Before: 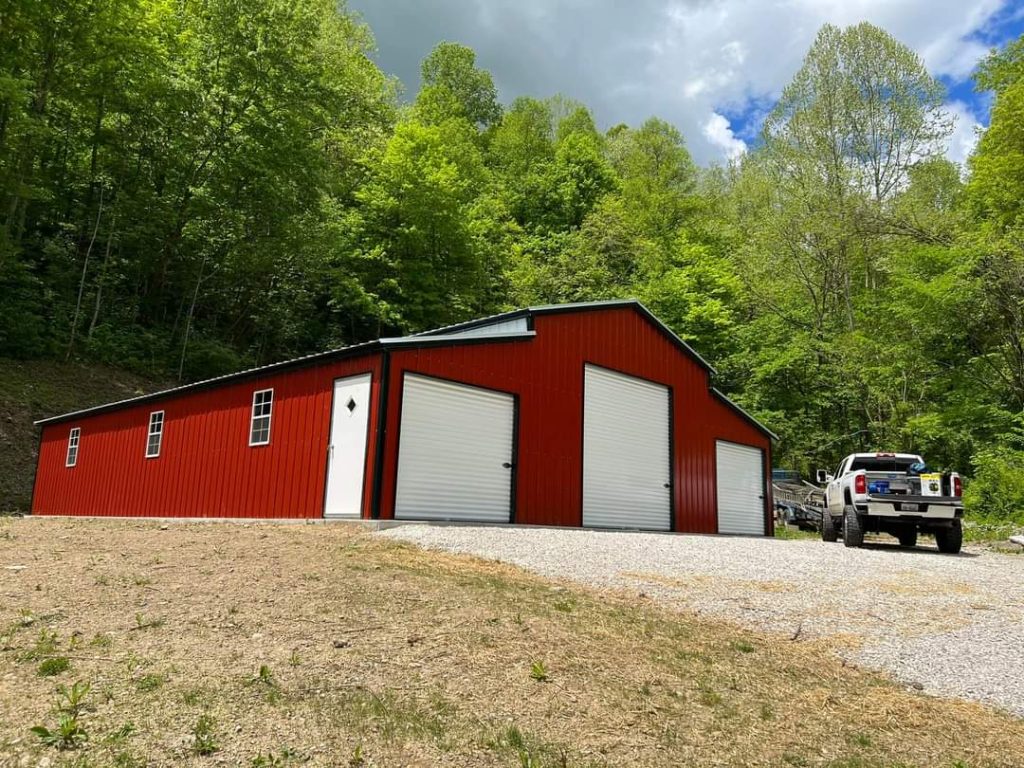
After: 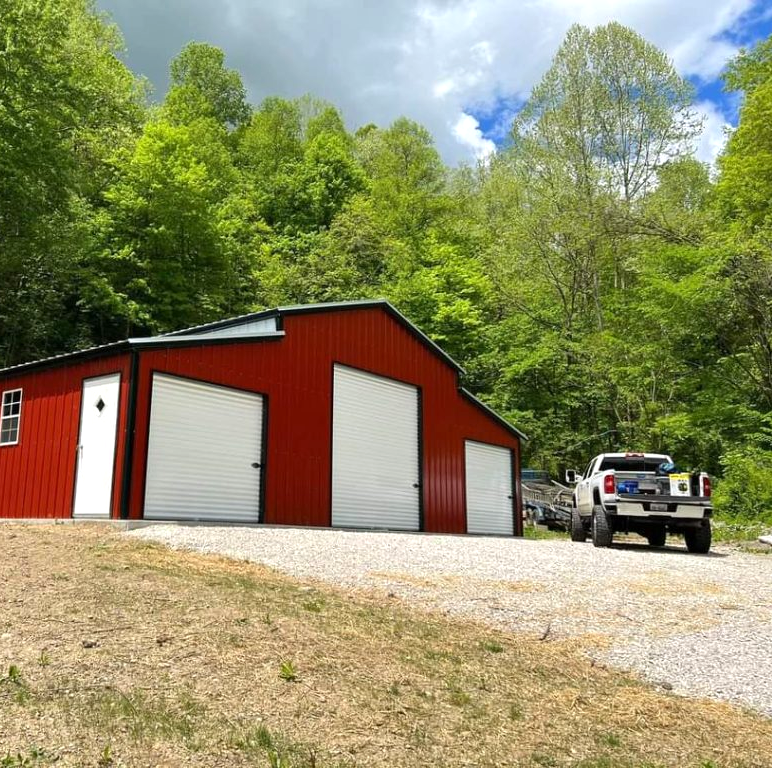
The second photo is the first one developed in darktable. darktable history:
crop and rotate: left 24.6%
exposure: exposure 0.258 EV, compensate highlight preservation false
